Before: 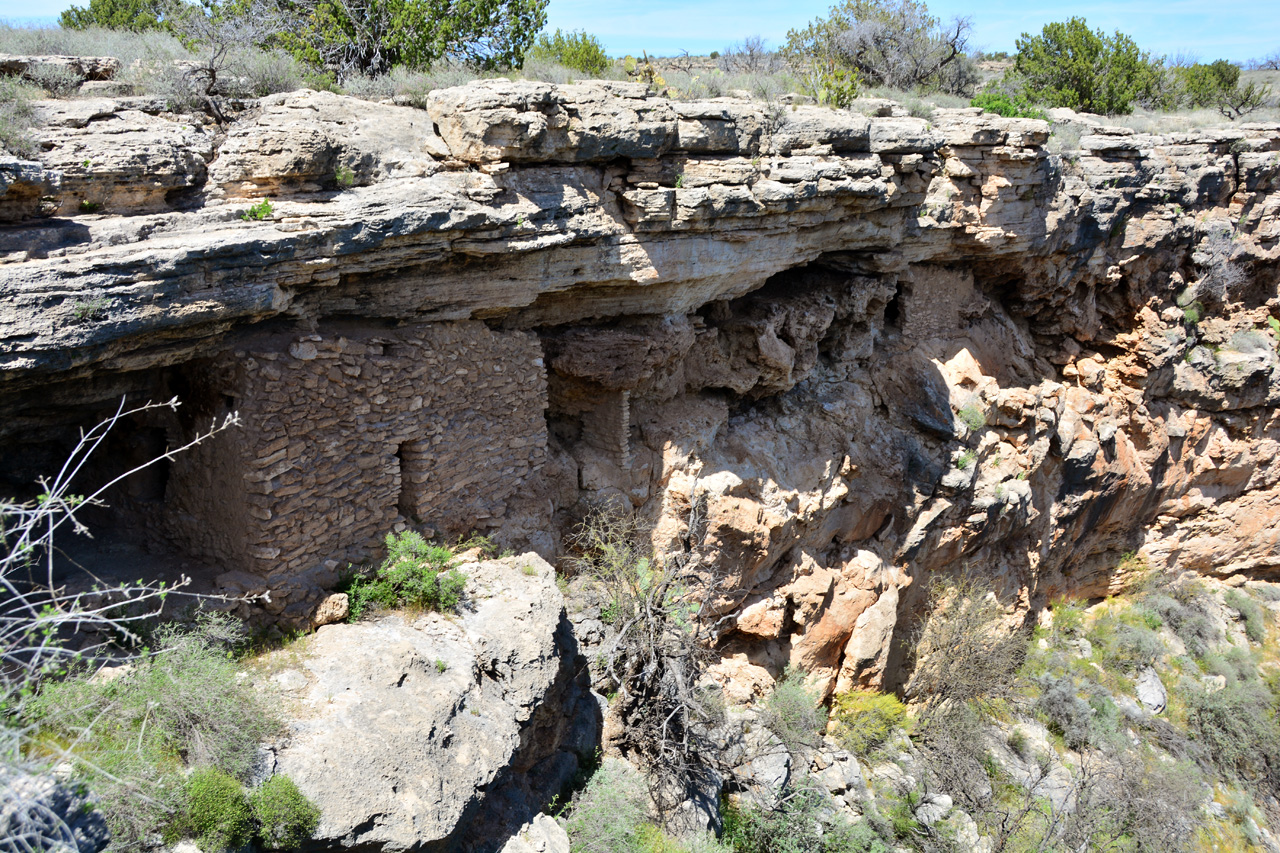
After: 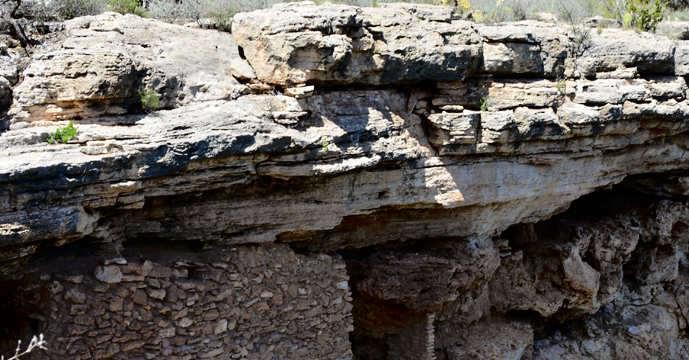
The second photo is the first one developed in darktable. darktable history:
crop: left 15.306%, top 9.065%, right 30.789%, bottom 48.638%
fill light: exposure -2 EV, width 8.6
